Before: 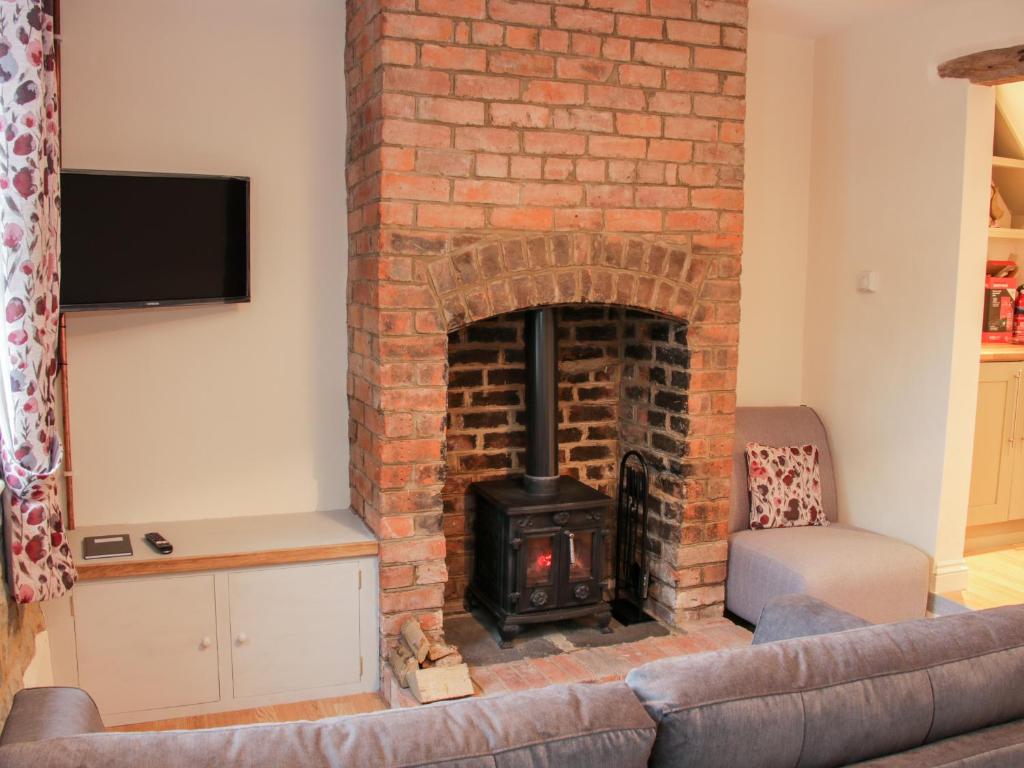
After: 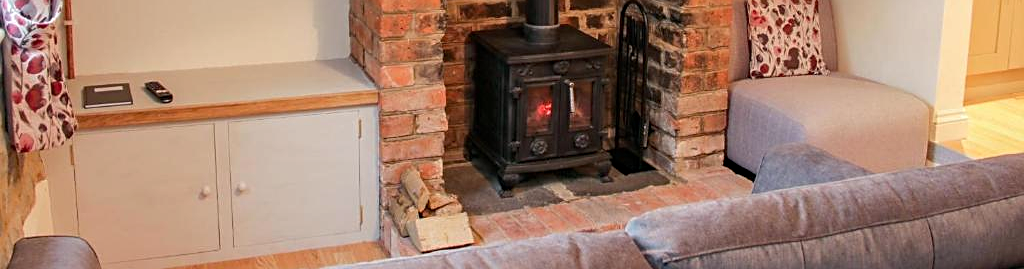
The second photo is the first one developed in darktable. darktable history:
crop and rotate: top 58.832%, bottom 6.105%
haze removal: compatibility mode true, adaptive false
sharpen: on, module defaults
